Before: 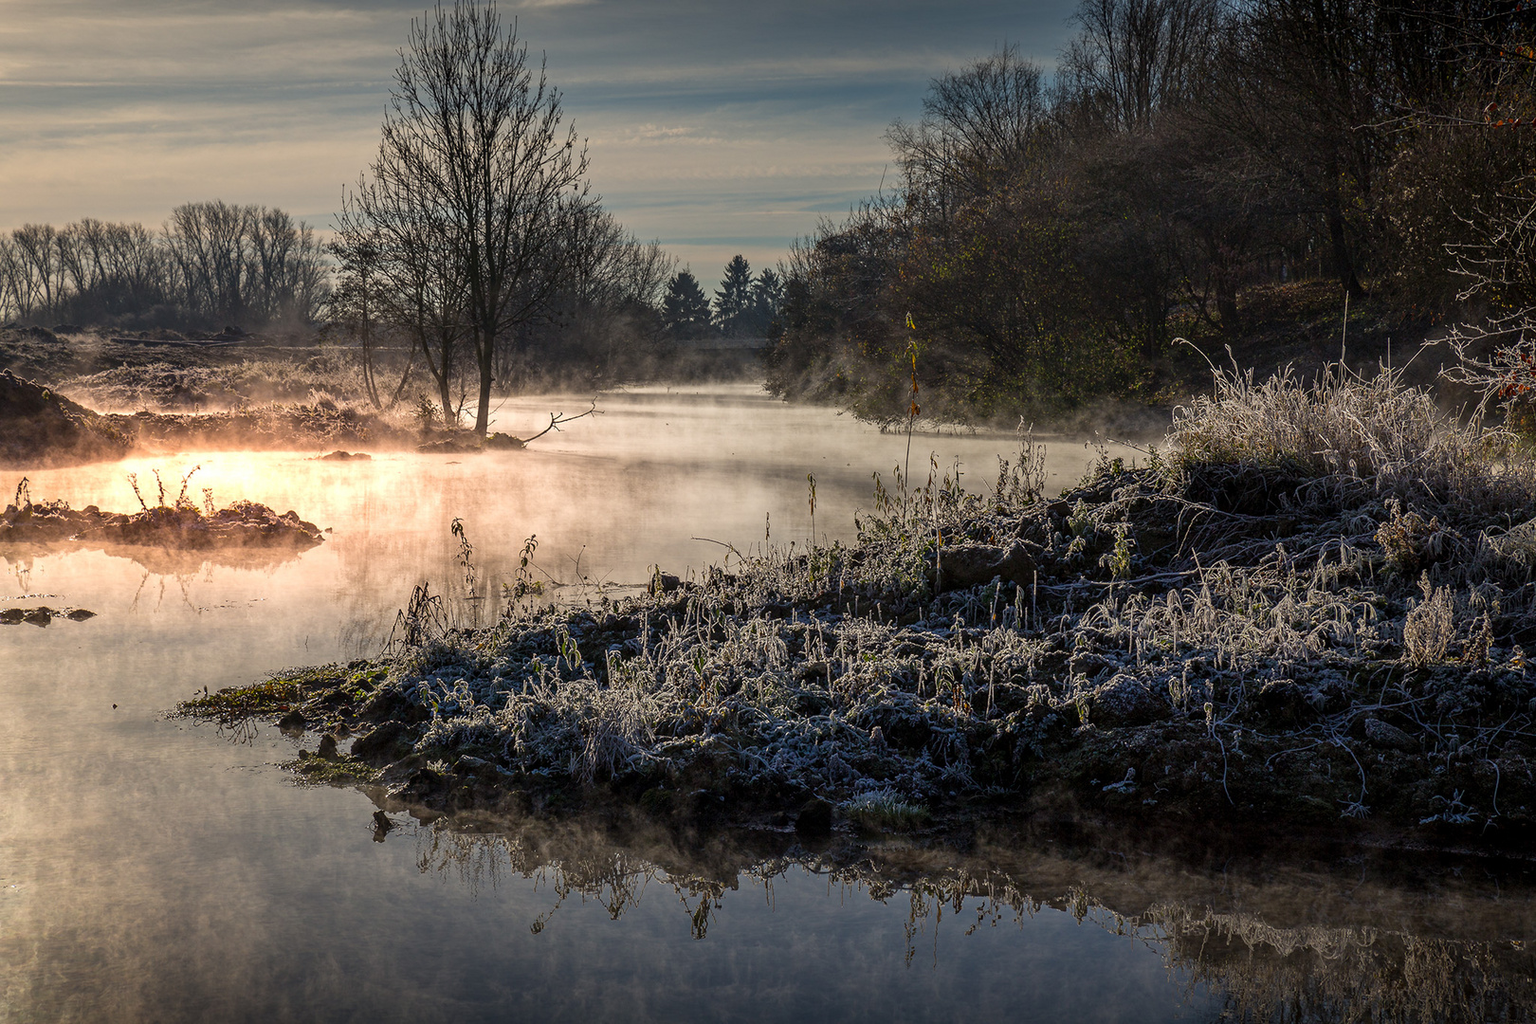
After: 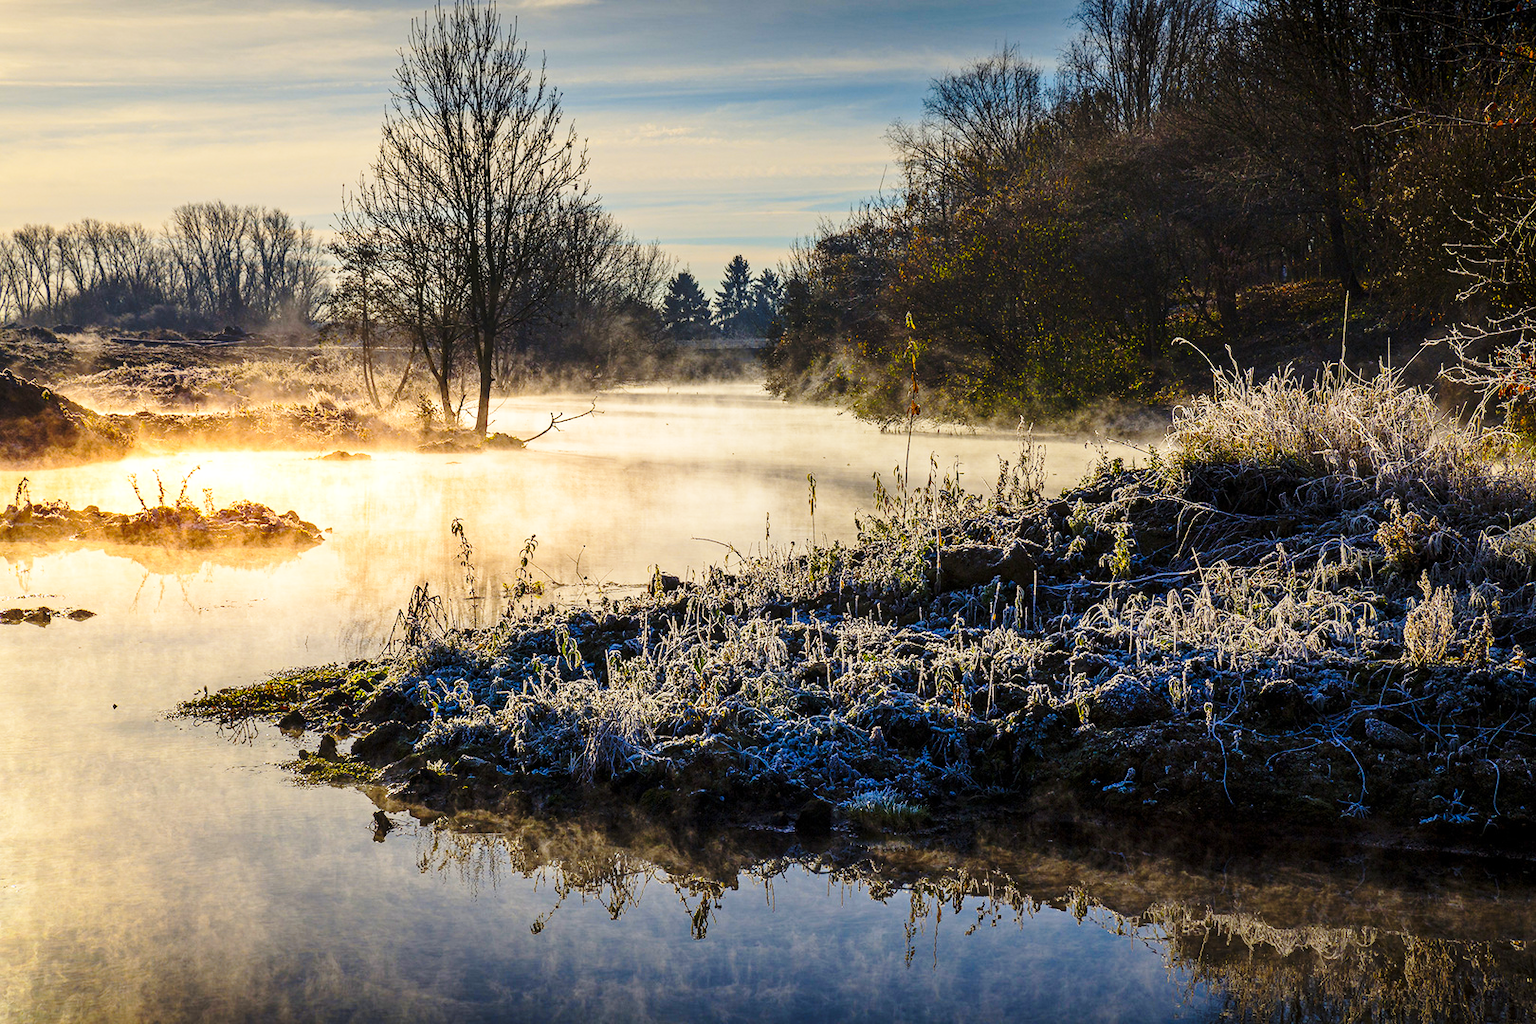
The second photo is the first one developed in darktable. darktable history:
color balance rgb: perceptual saturation grading › global saturation 25%, perceptual brilliance grading › mid-tones 10%, perceptual brilliance grading › shadows 15%, global vibrance 20%
base curve: curves: ch0 [(0, 0) (0.036, 0.037) (0.121, 0.228) (0.46, 0.76) (0.859, 0.983) (1, 1)], preserve colors none
color contrast: green-magenta contrast 0.8, blue-yellow contrast 1.1, unbound 0
